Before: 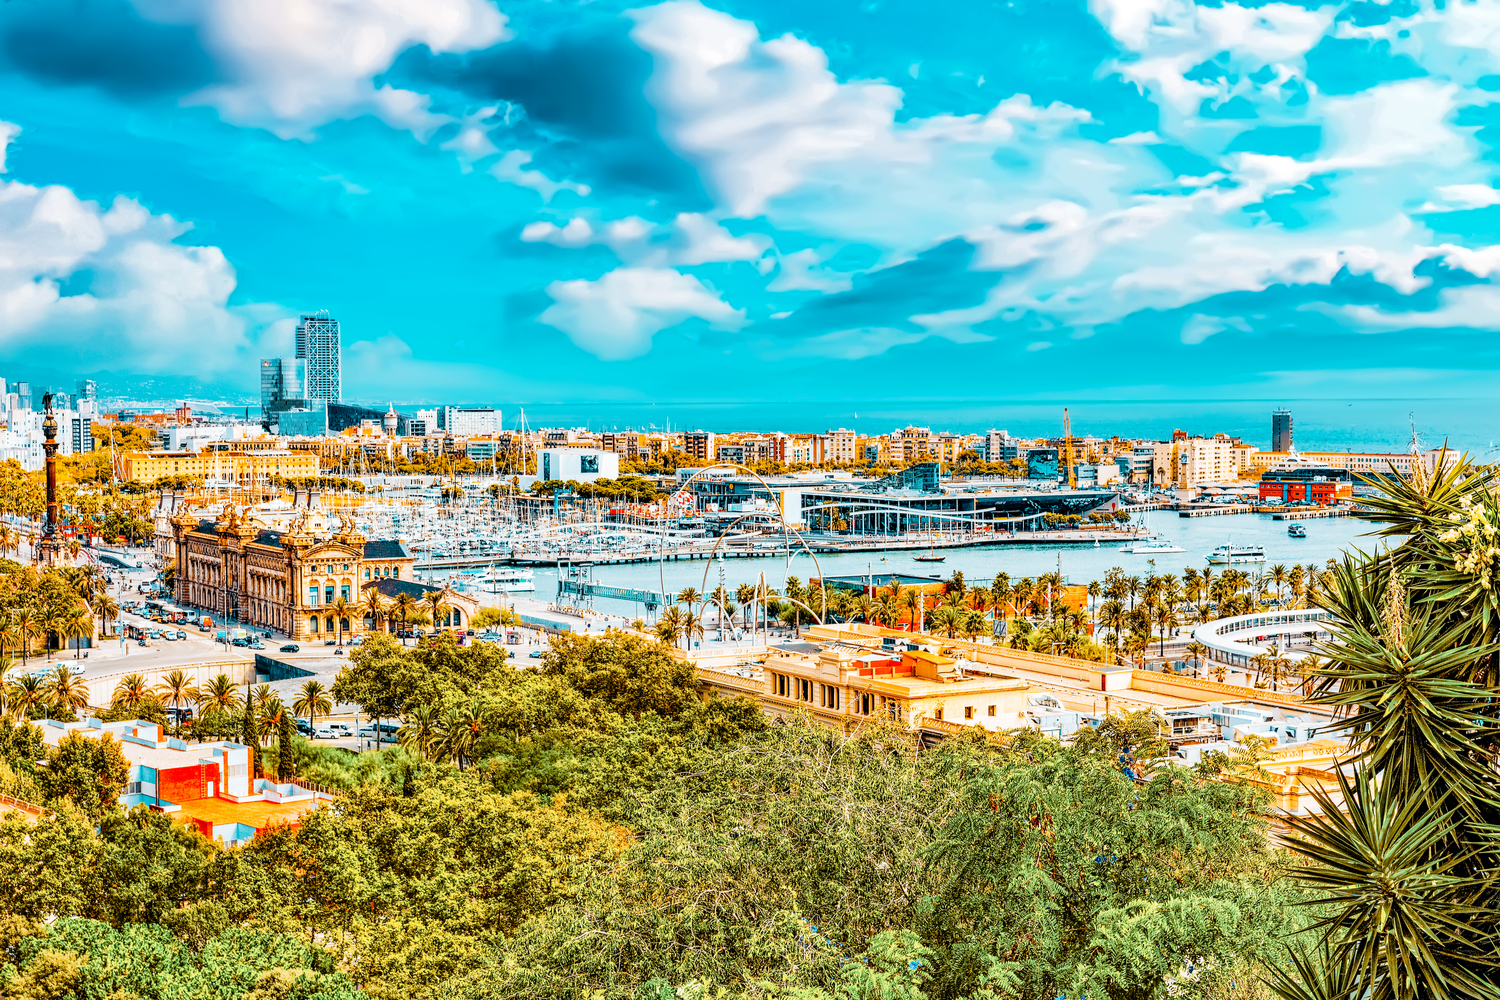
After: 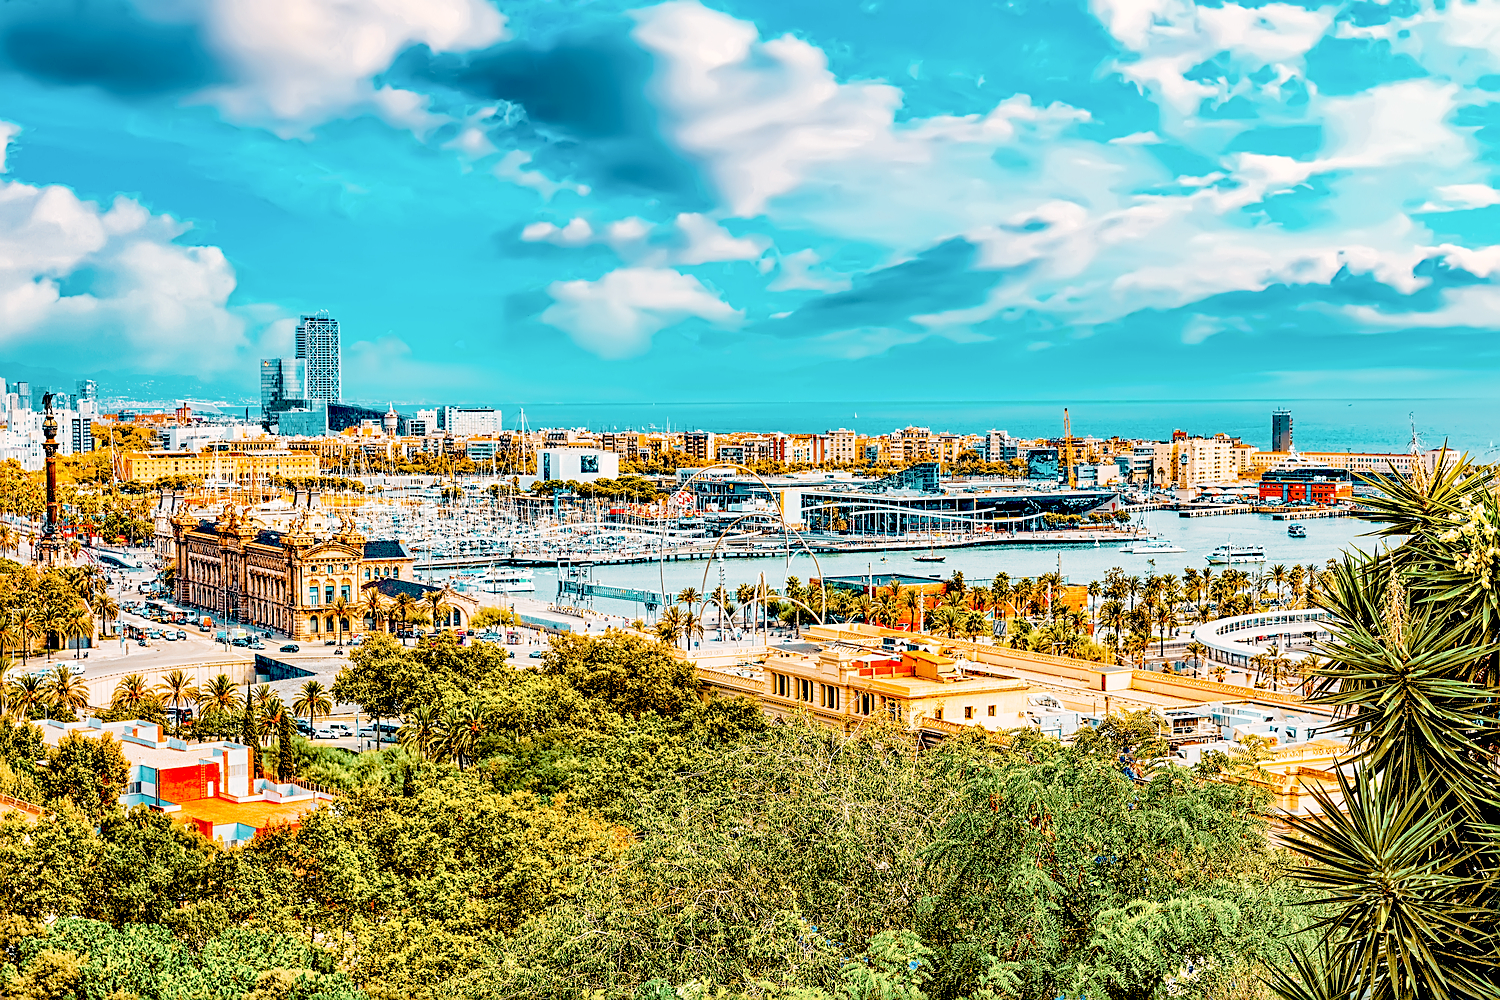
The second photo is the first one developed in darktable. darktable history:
color balance: lift [0.975, 0.993, 1, 1.015], gamma [1.1, 1, 1, 0.945], gain [1, 1.04, 1, 0.95]
sharpen: on, module defaults
